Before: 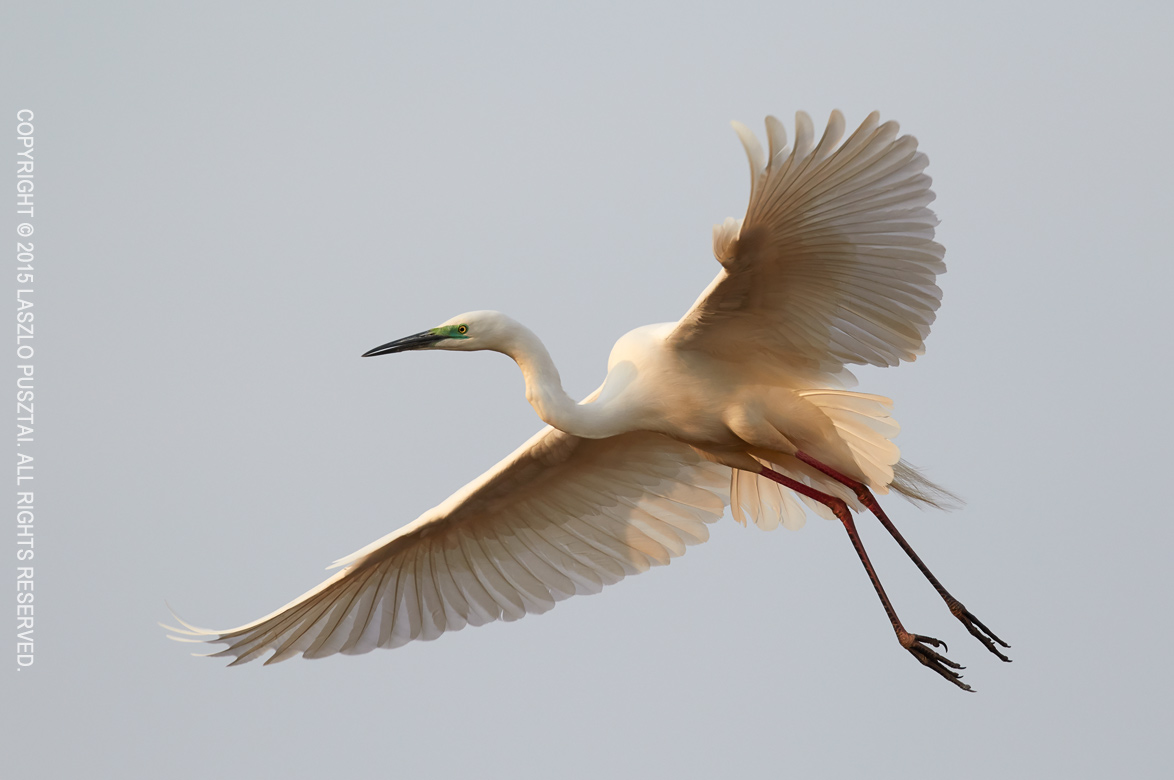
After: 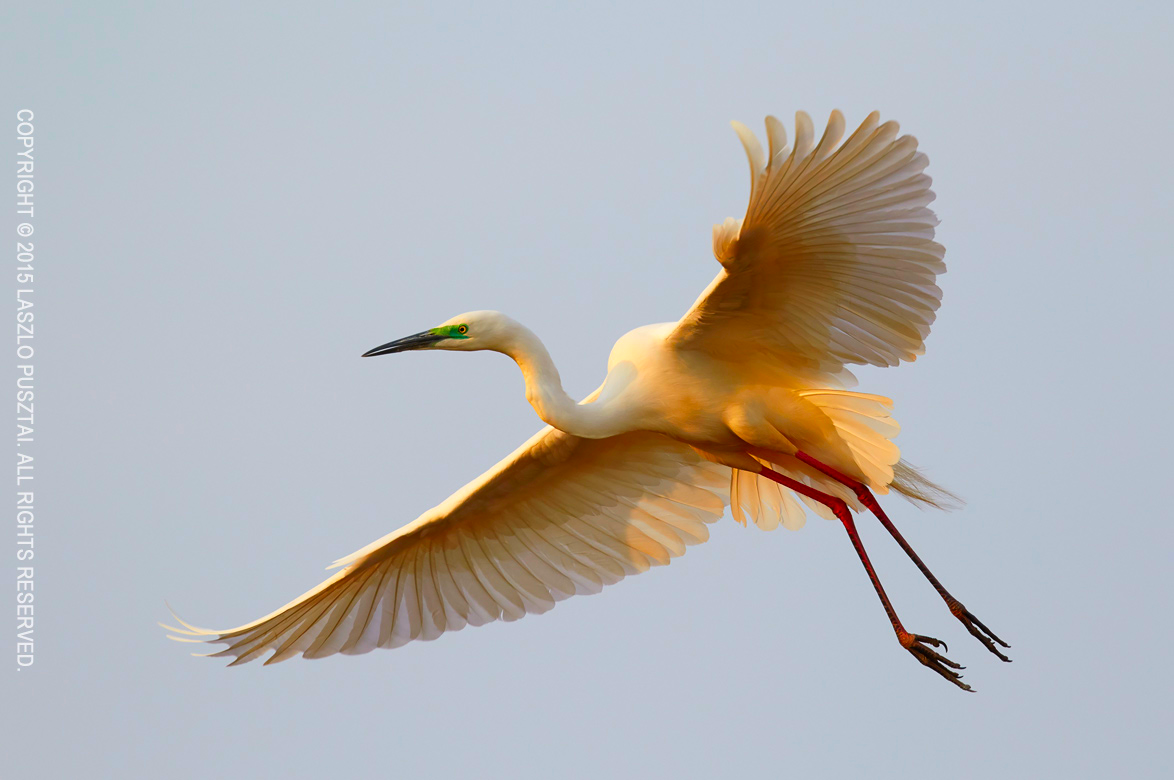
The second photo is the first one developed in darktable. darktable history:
white balance: emerald 1
color correction: saturation 2.15
